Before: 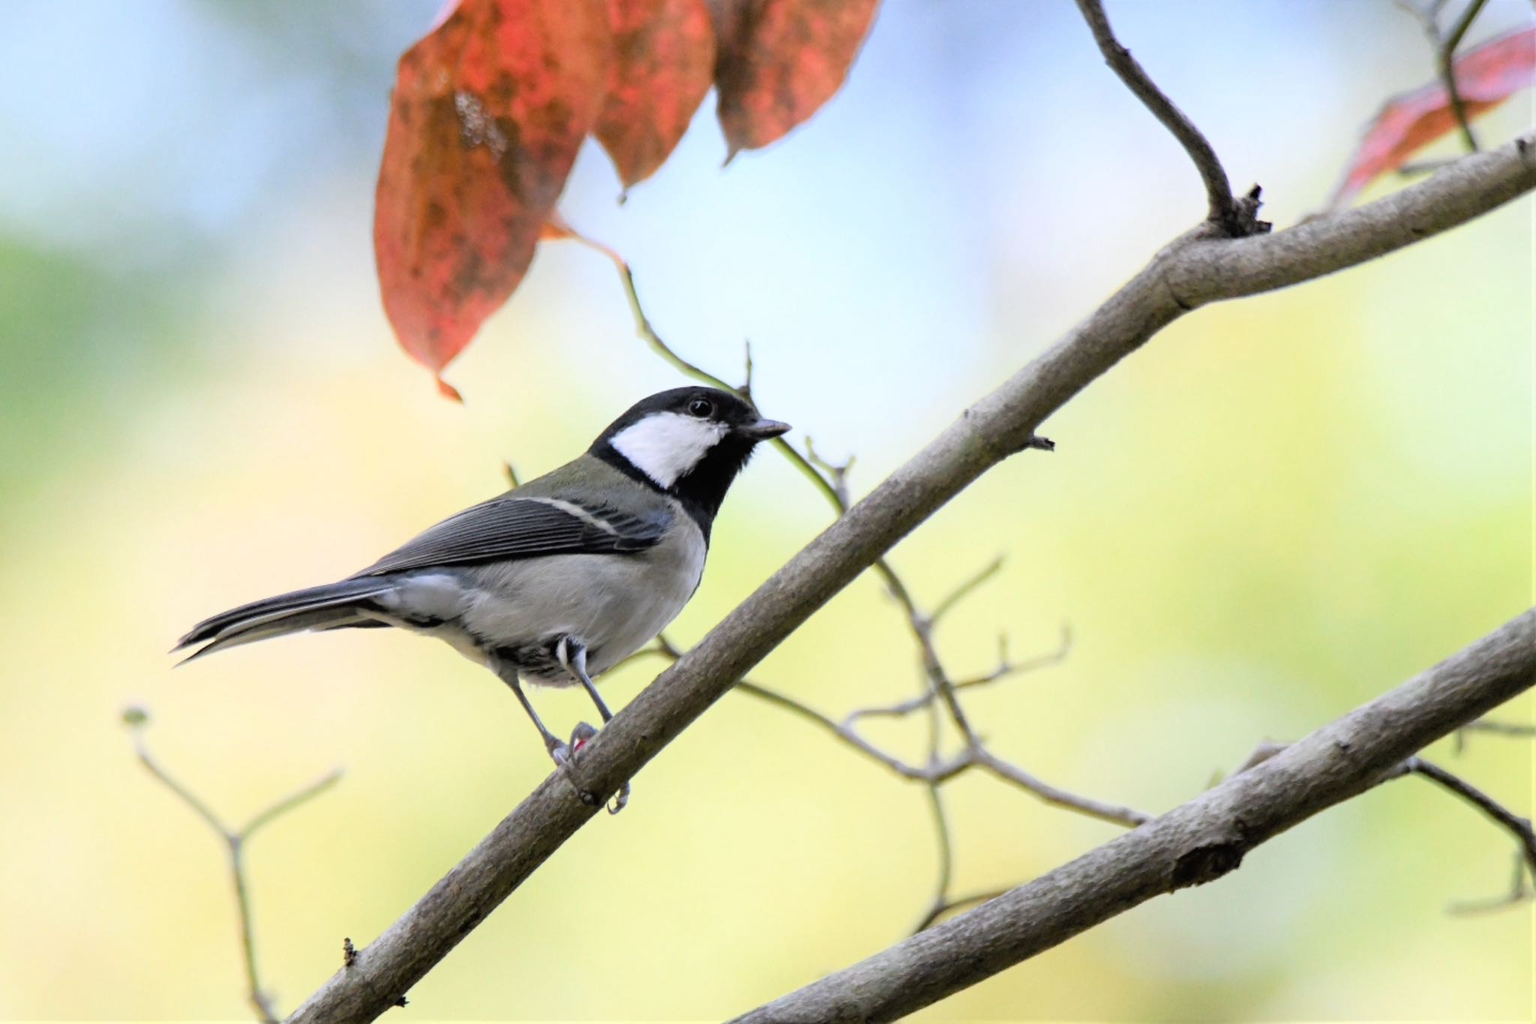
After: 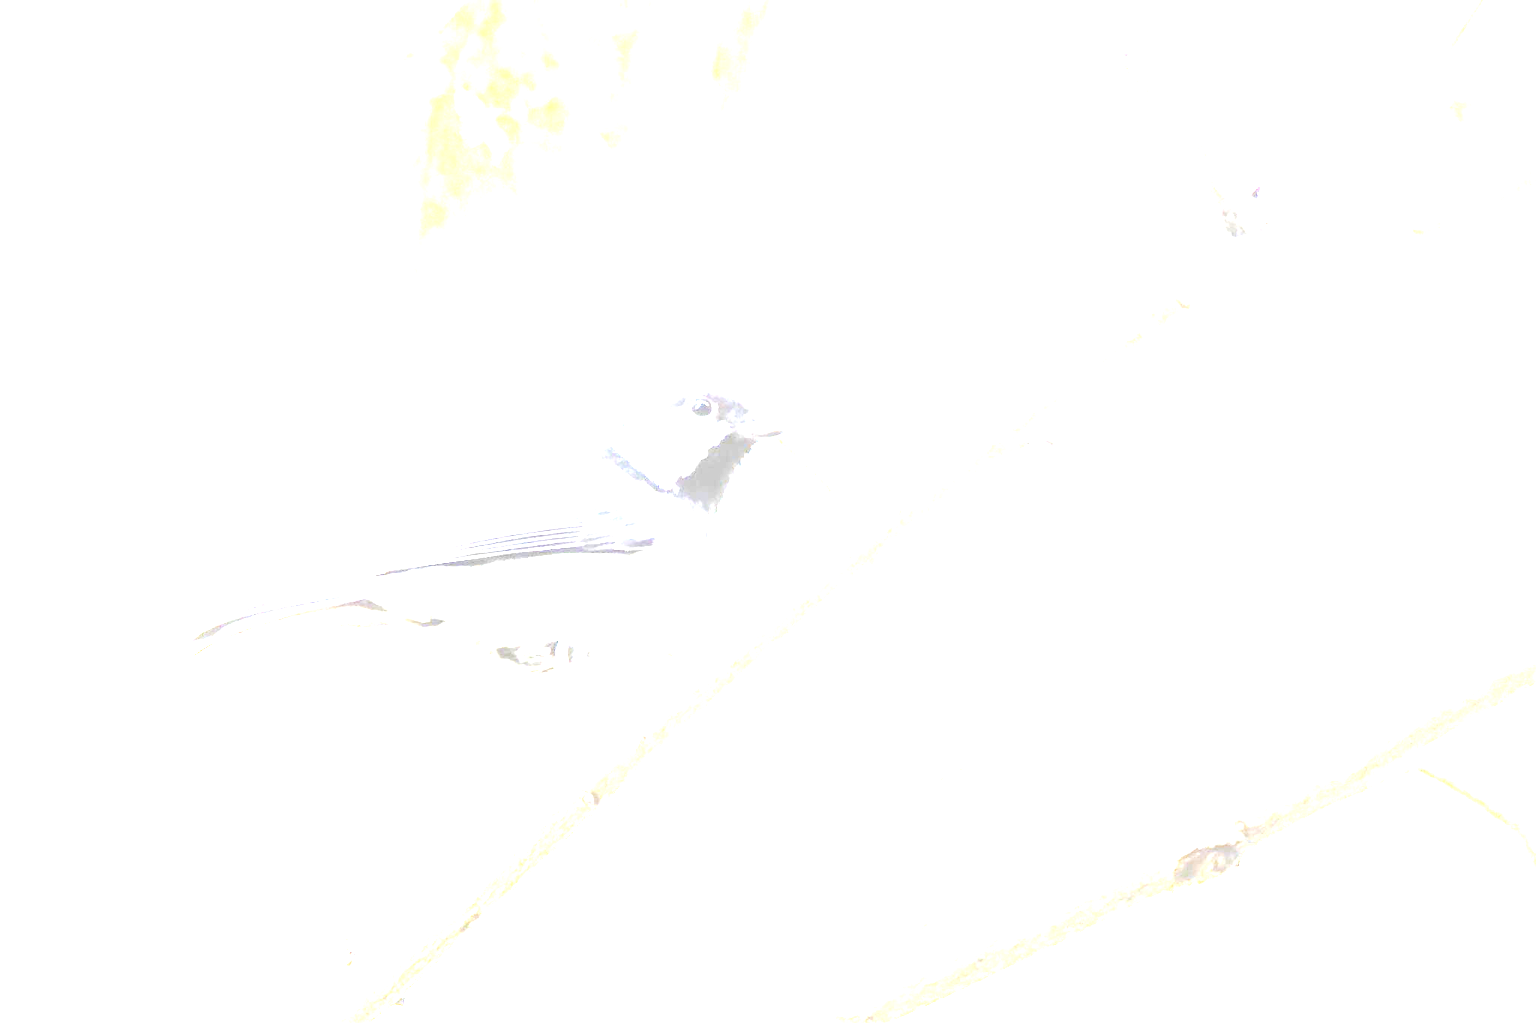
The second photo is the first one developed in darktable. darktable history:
exposure: black level correction 0, exposure 4 EV, compensate exposure bias true, compensate highlight preservation false
local contrast: detail 69%
